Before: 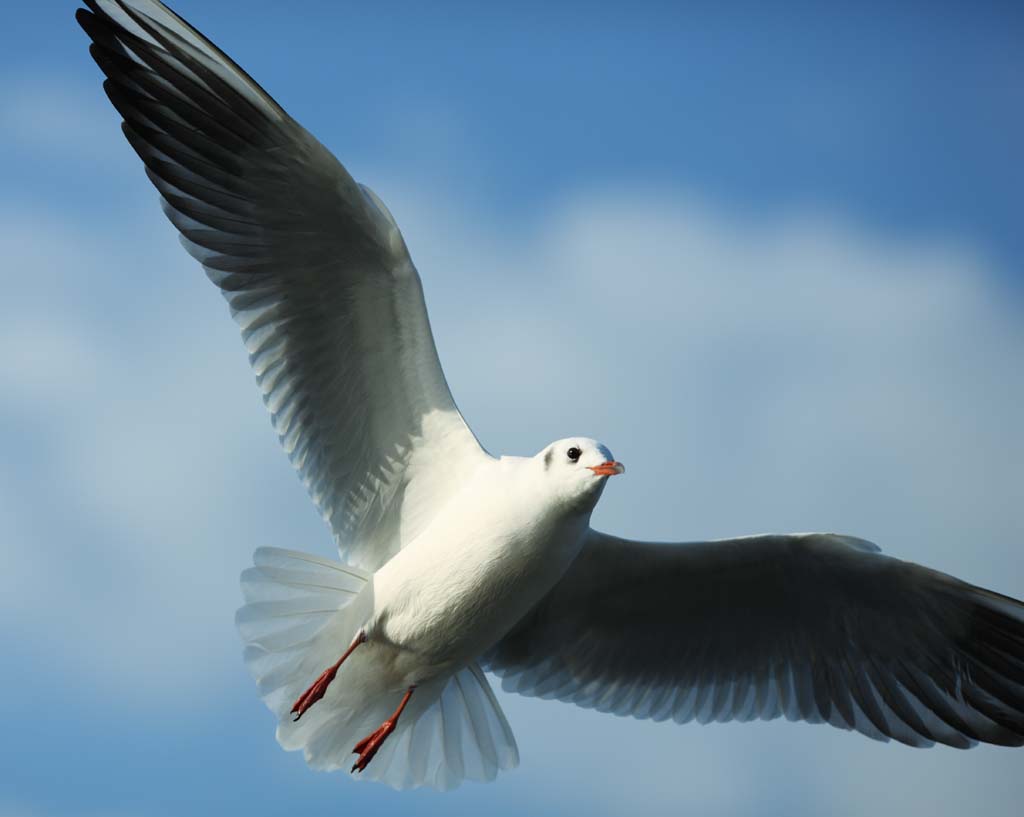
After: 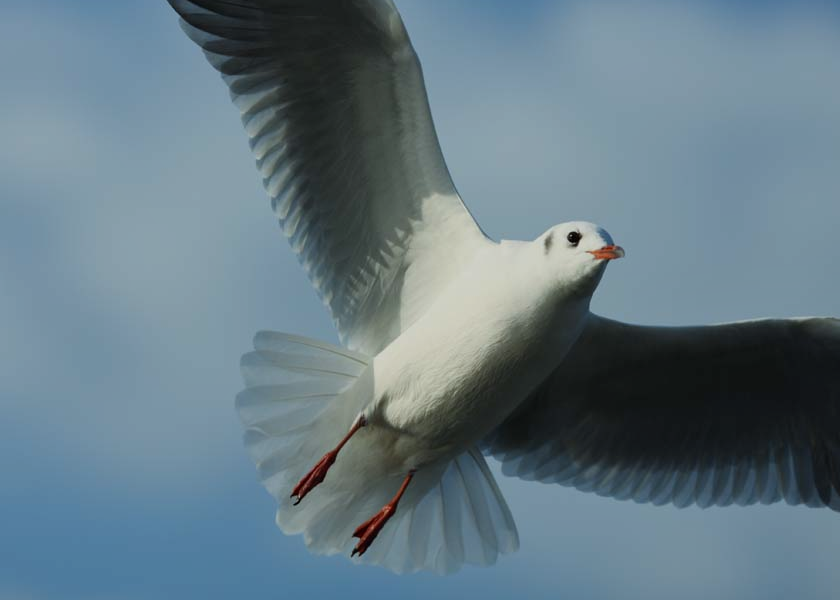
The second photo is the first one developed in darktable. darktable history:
crop: top 26.531%, right 17.959%
exposure: exposure -0.582 EV, compensate highlight preservation false
shadows and highlights: shadows 37.27, highlights -28.18, soften with gaussian
white balance: red 0.978, blue 0.999
